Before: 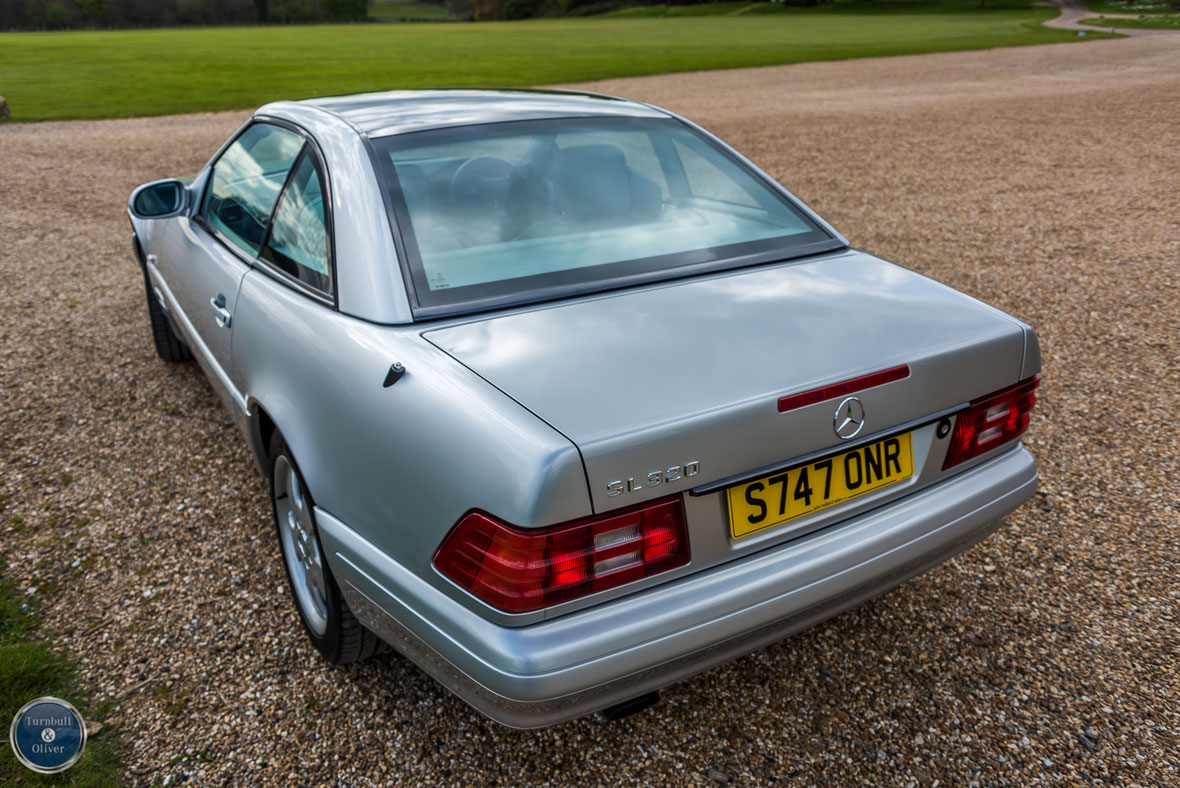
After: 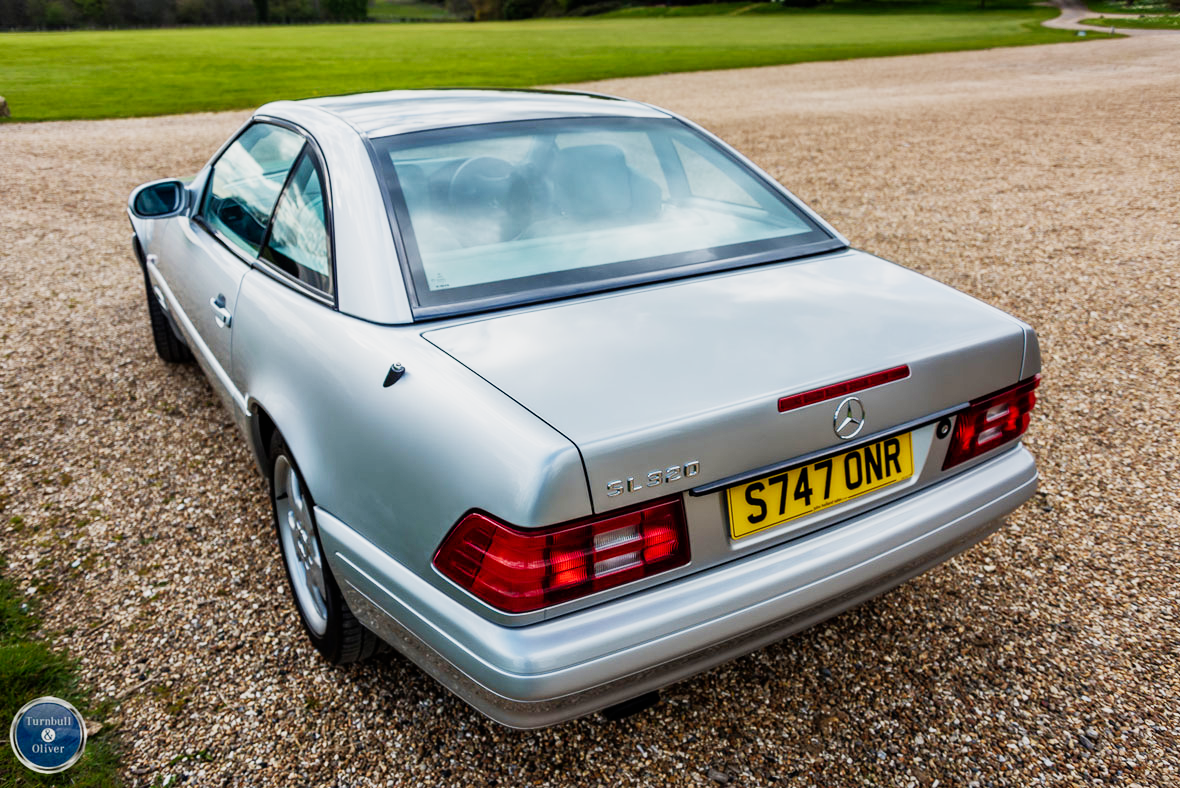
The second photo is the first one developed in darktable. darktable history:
rgb curve: curves: ch0 [(0, 0) (0.053, 0.068) (0.122, 0.128) (1, 1)]
exposure: exposure 0.781 EV, compensate highlight preservation false
sigmoid: contrast 1.7, skew -0.2, preserve hue 0%, red attenuation 0.1, red rotation 0.035, green attenuation 0.1, green rotation -0.017, blue attenuation 0.15, blue rotation -0.052, base primaries Rec2020
